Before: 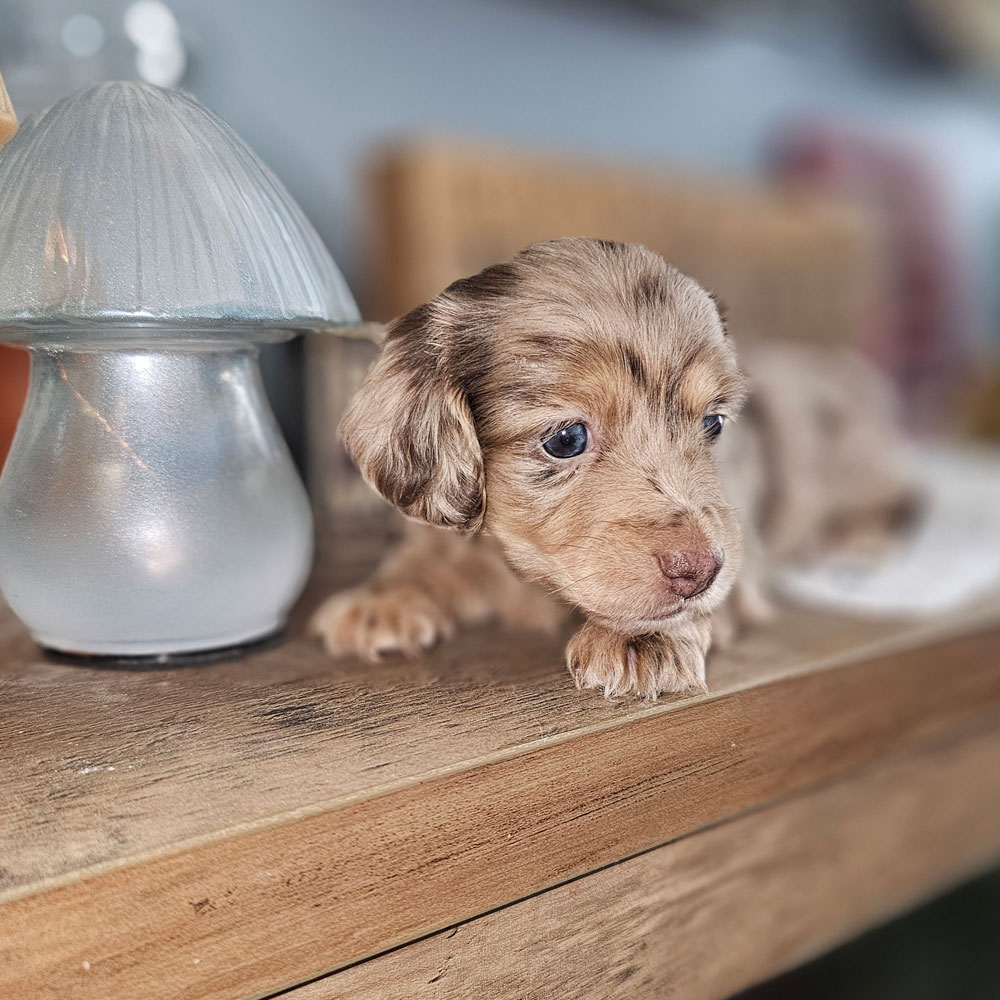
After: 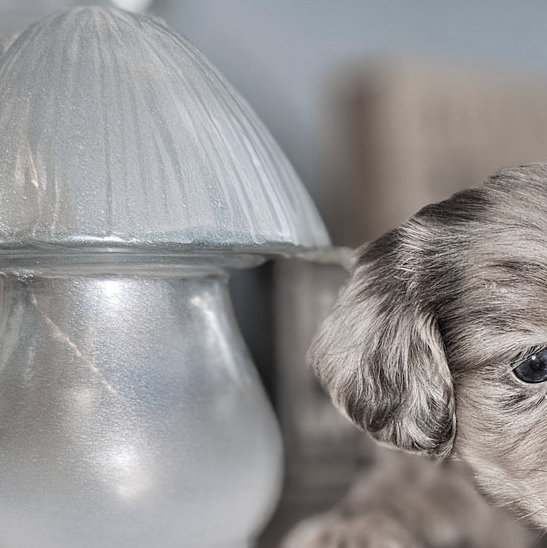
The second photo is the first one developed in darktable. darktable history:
crop and rotate: left 3.047%, top 7.509%, right 42.236%, bottom 37.598%
color zones: curves: ch1 [(0.238, 0.163) (0.476, 0.2) (0.733, 0.322) (0.848, 0.134)]
